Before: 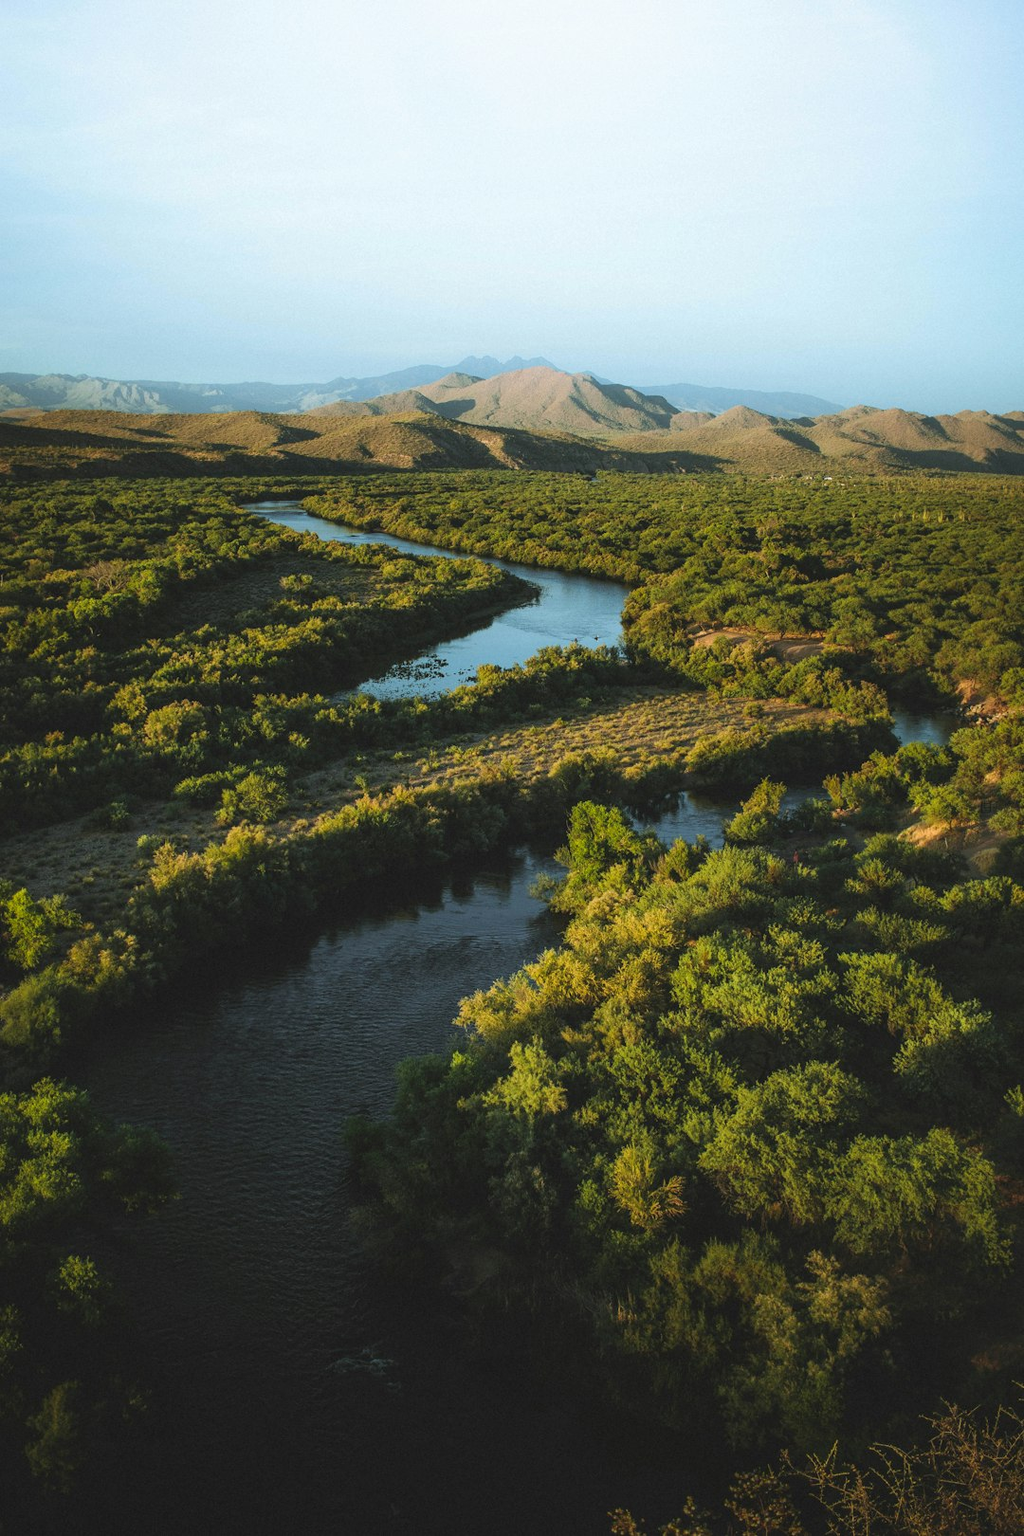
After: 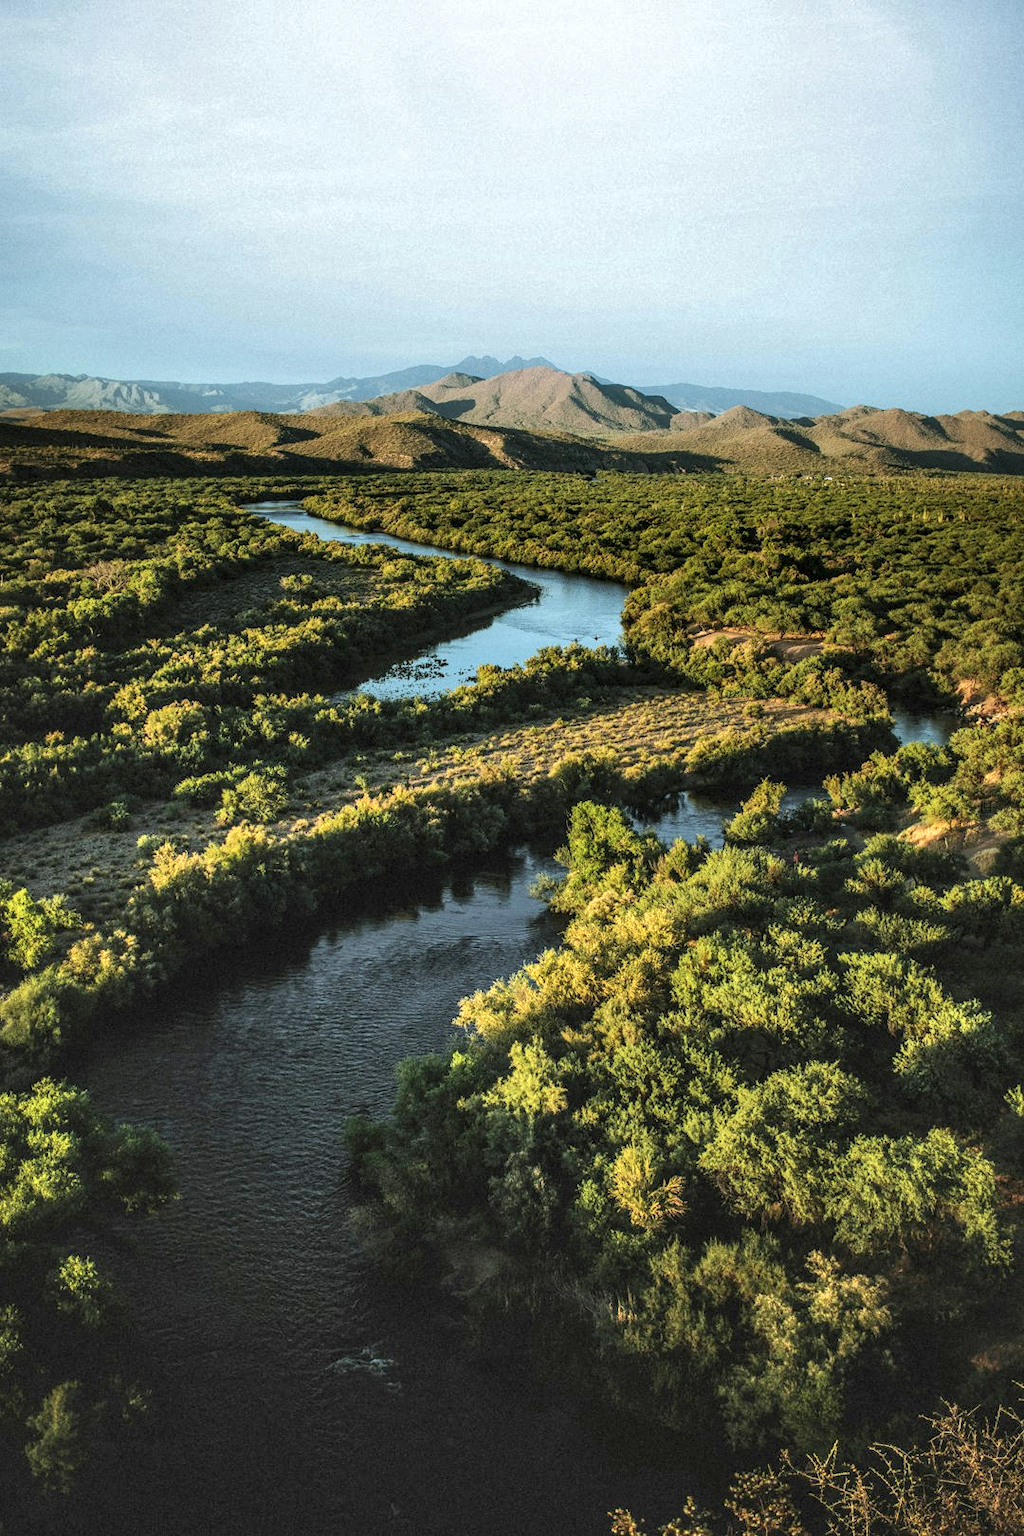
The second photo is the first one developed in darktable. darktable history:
shadows and highlights: shadows color adjustment 99.17%, highlights color adjustment 0.429%, low approximation 0.01, soften with gaussian
local contrast: detail 160%
exposure: black level correction 0.002, compensate highlight preservation false
